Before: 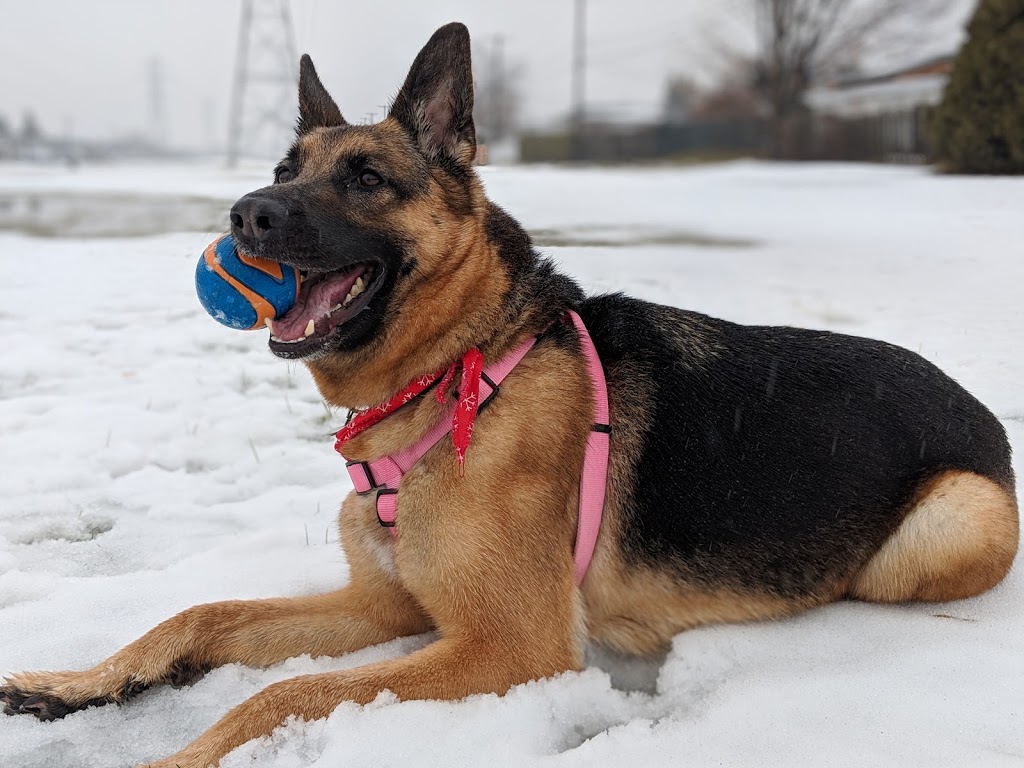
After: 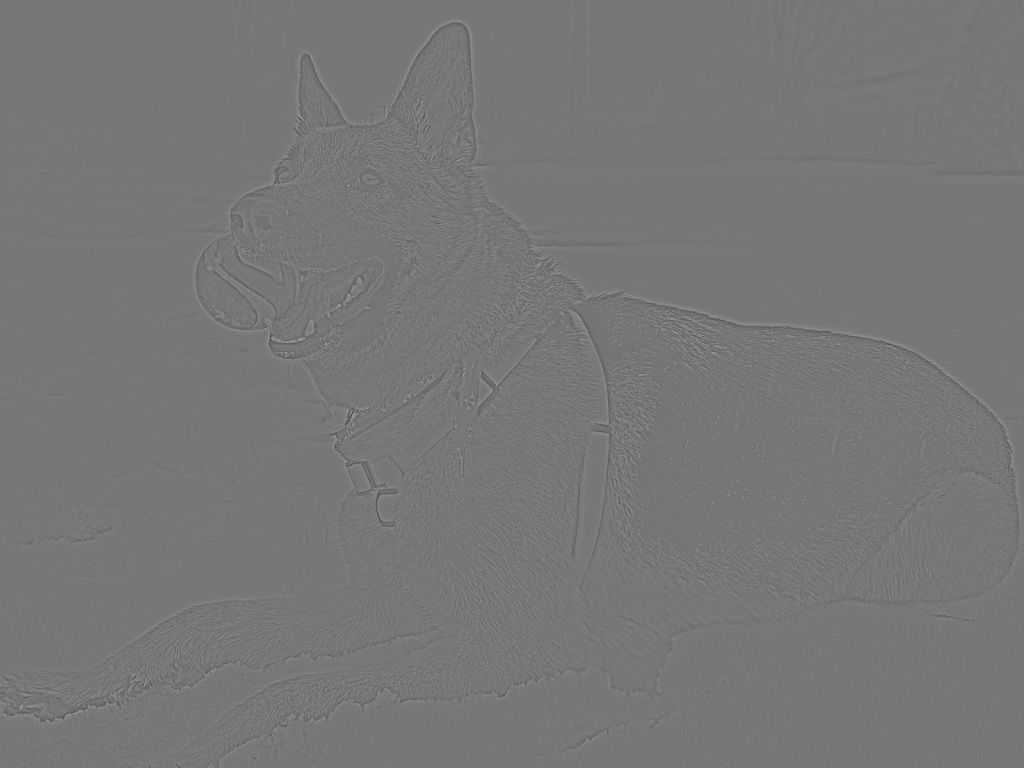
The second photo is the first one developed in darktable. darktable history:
local contrast: on, module defaults
highpass: sharpness 6%, contrast boost 7.63%
exposure: black level correction 0.004, exposure 0.014 EV, compensate highlight preservation false
